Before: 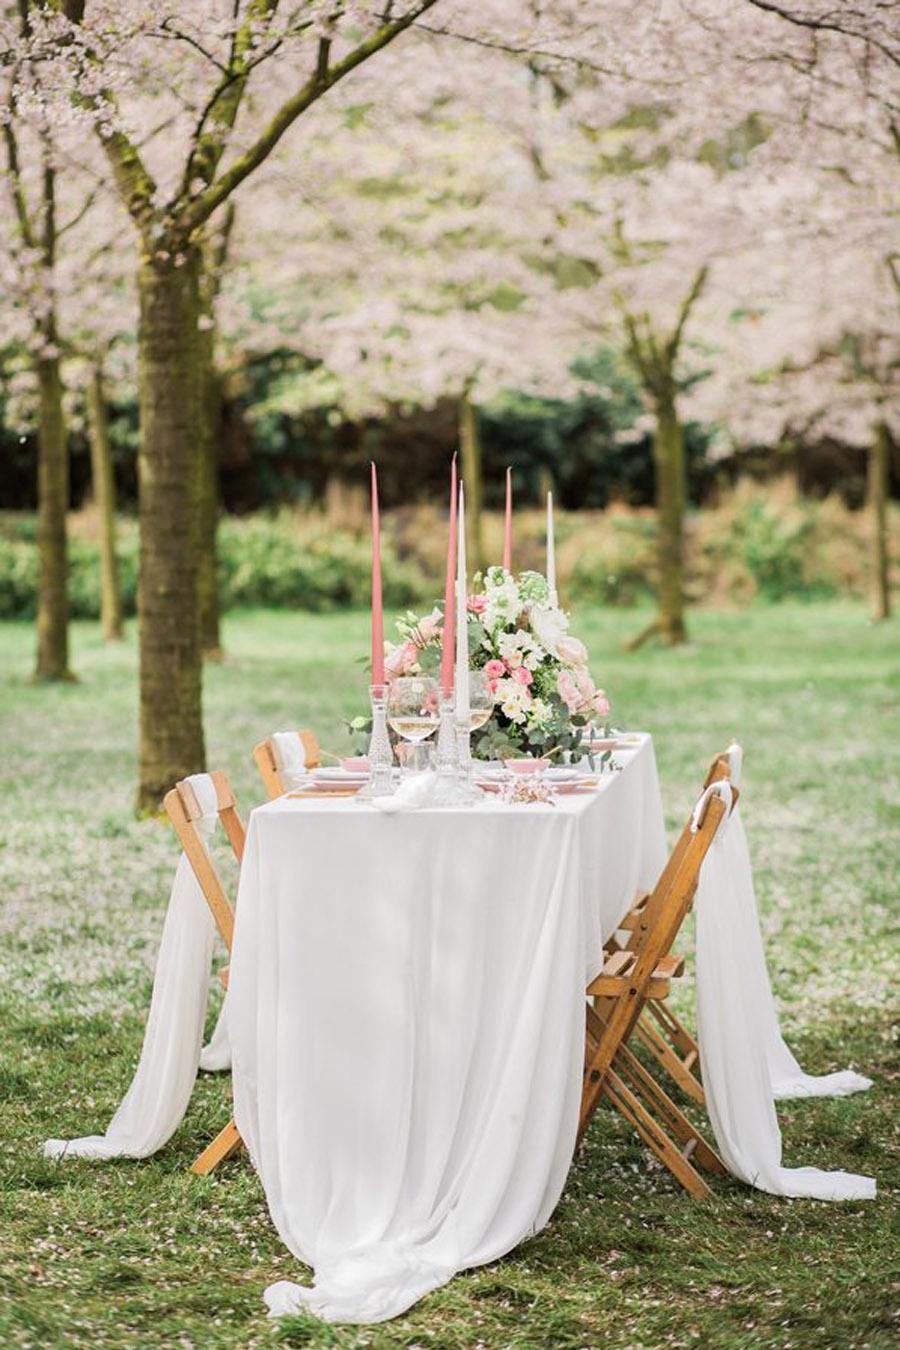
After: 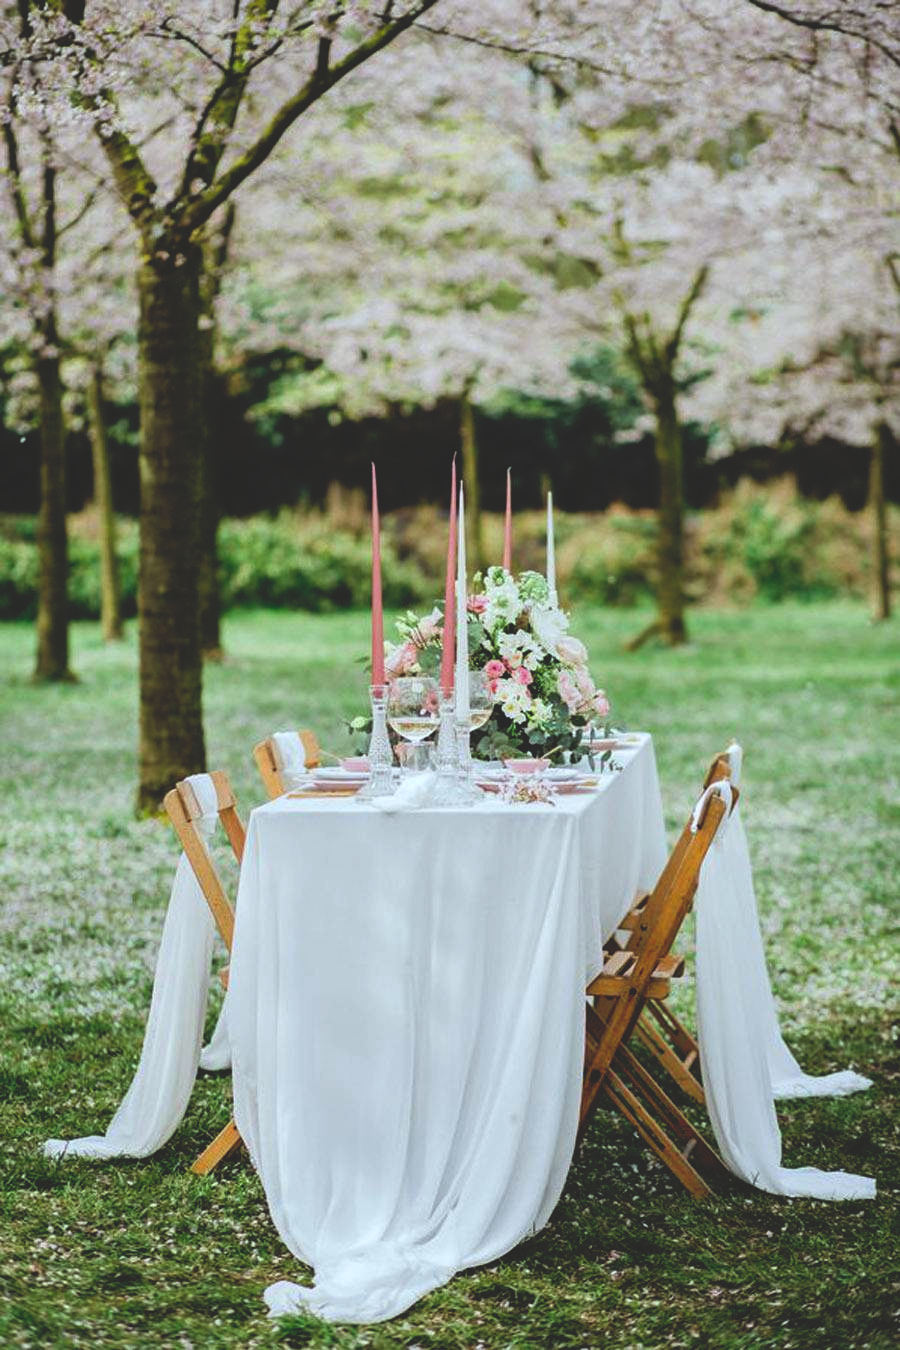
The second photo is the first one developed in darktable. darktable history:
base curve: curves: ch0 [(0, 0.02) (0.083, 0.036) (1, 1)], preserve colors none
white balance: red 0.925, blue 1.046
